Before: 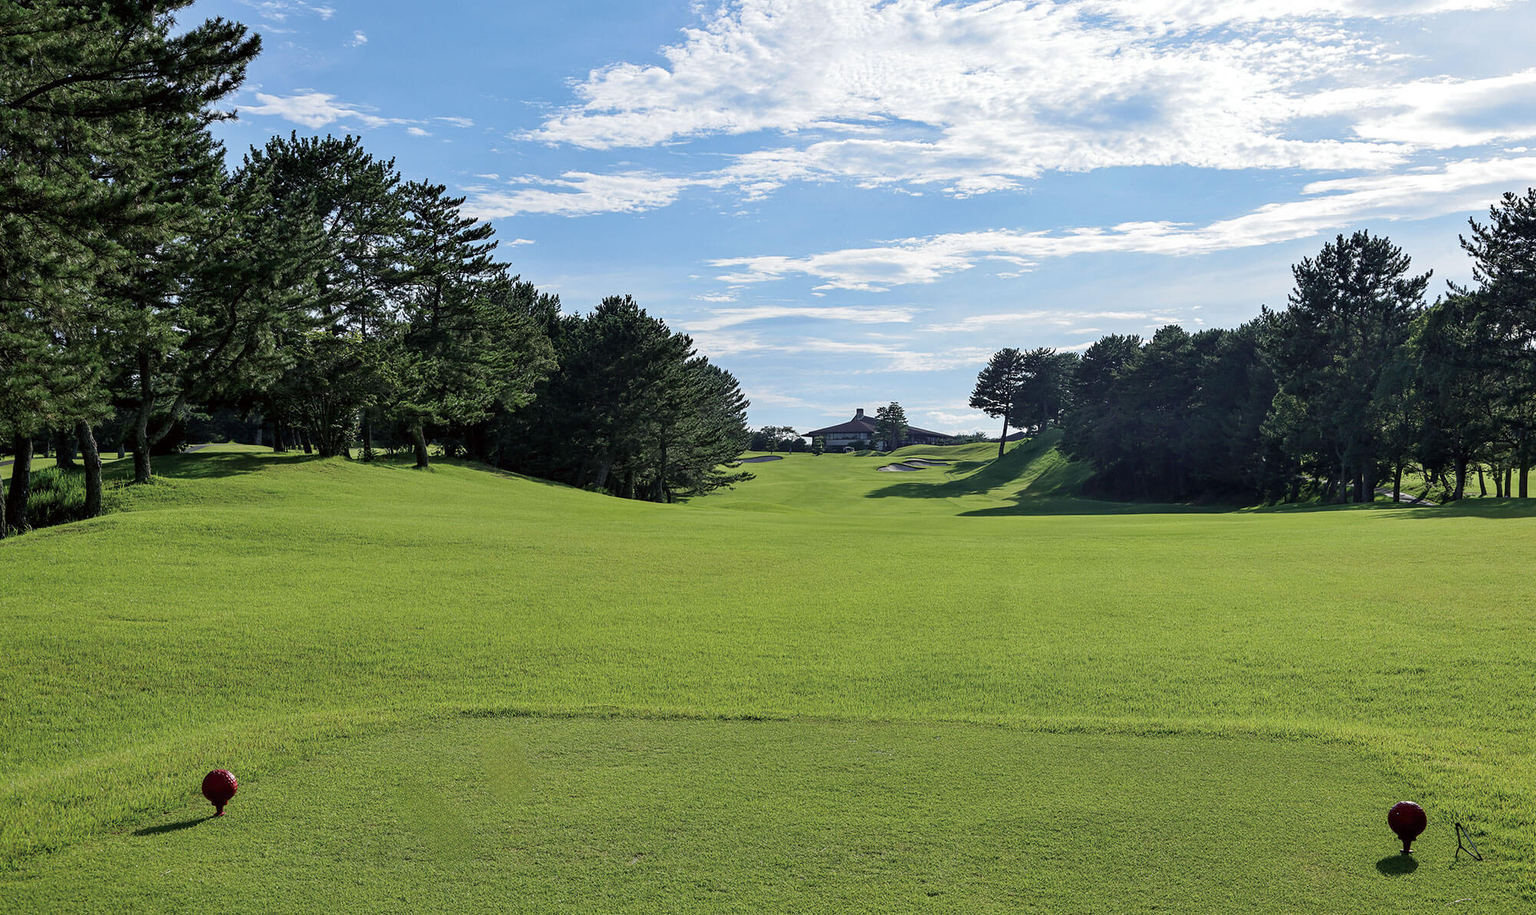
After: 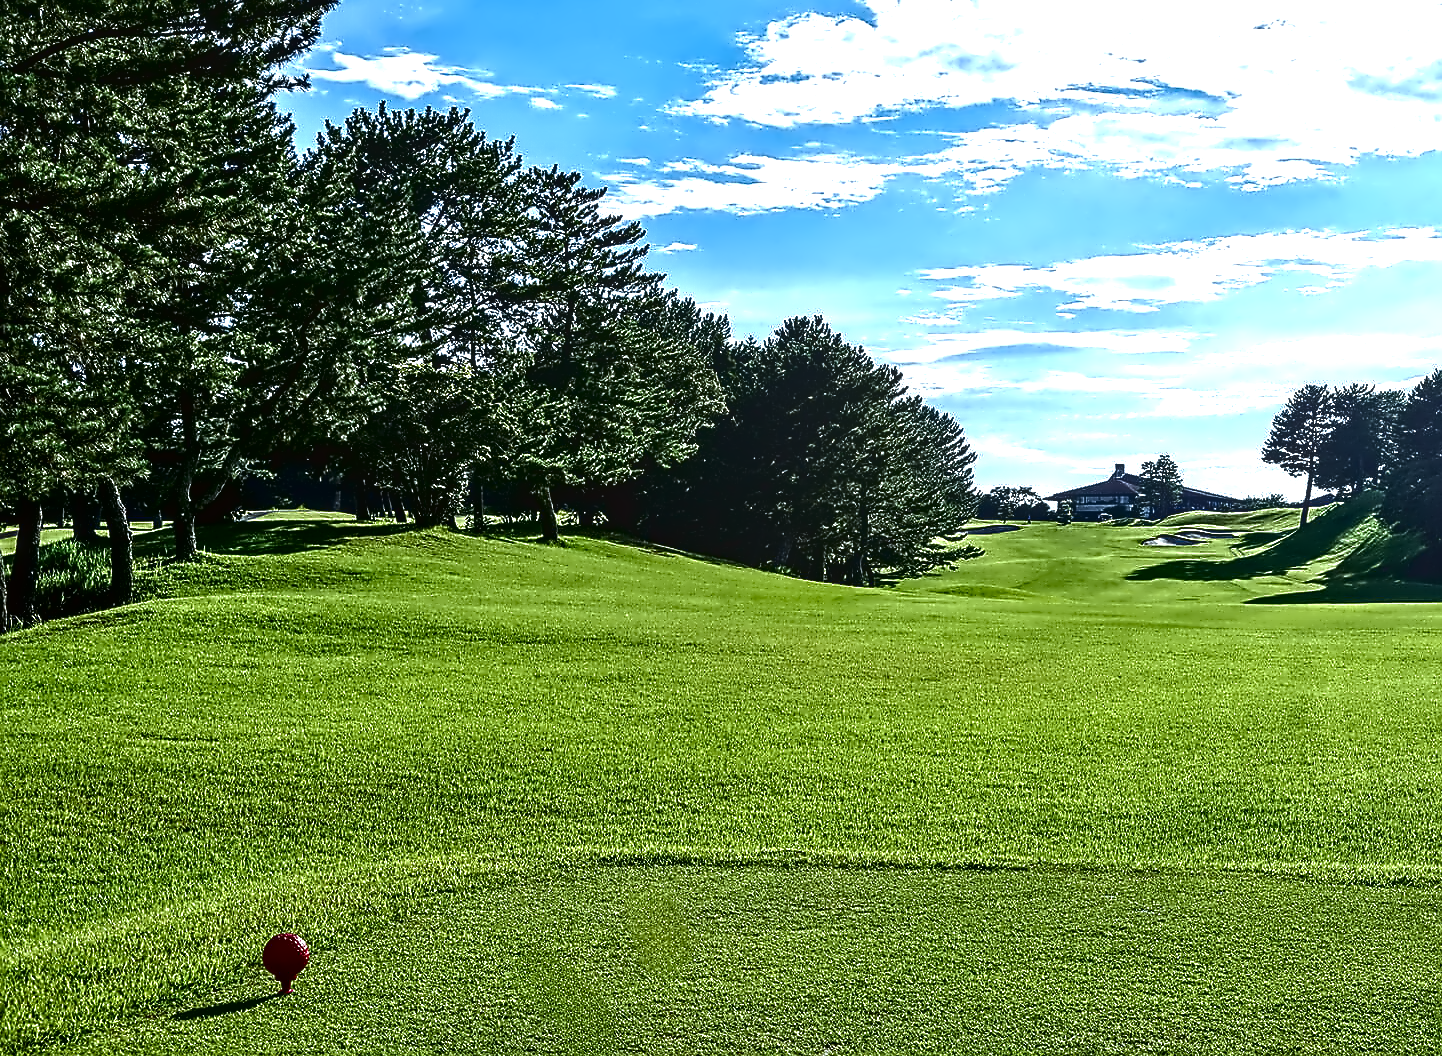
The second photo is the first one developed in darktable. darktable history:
exposure: black level correction 0, exposure 0.89 EV, compensate highlight preservation false
sharpen: on, module defaults
crop: top 5.755%, right 27.874%, bottom 5.574%
local contrast: on, module defaults
color correction: highlights a* -3.89, highlights b* -10.83
contrast equalizer: octaves 7, y [[0.5, 0.542, 0.583, 0.625, 0.667, 0.708], [0.5 ×6], [0.5 ×6], [0, 0.033, 0.067, 0.1, 0.133, 0.167], [0, 0.05, 0.1, 0.15, 0.2, 0.25]]
contrast brightness saturation: contrast 0.094, brightness -0.608, saturation 0.167
